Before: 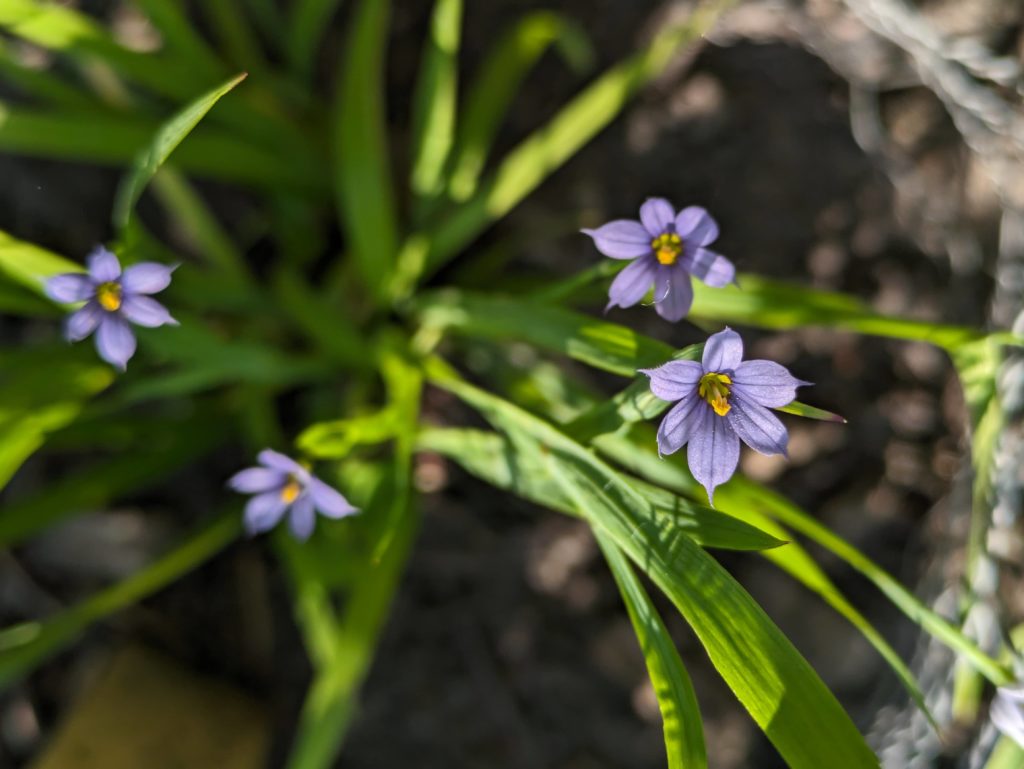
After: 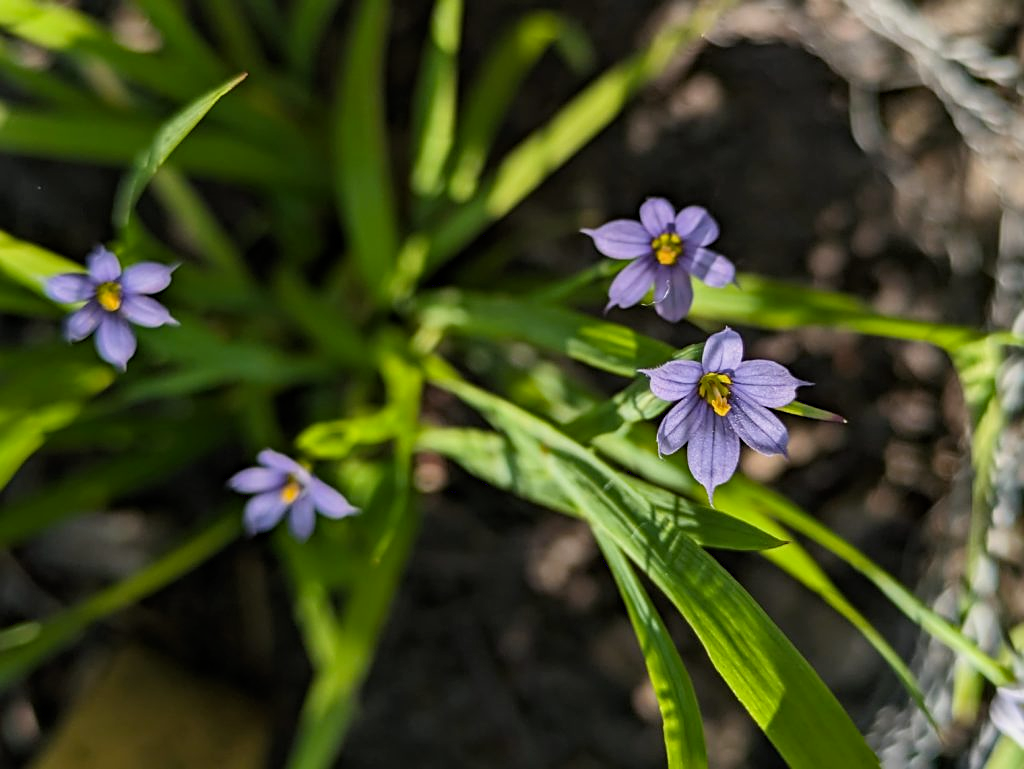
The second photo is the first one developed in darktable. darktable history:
filmic rgb: black relative exposure -11.39 EV, white relative exposure 3.22 EV, hardness 6.73
haze removal: compatibility mode true, adaptive false
sharpen: on, module defaults
